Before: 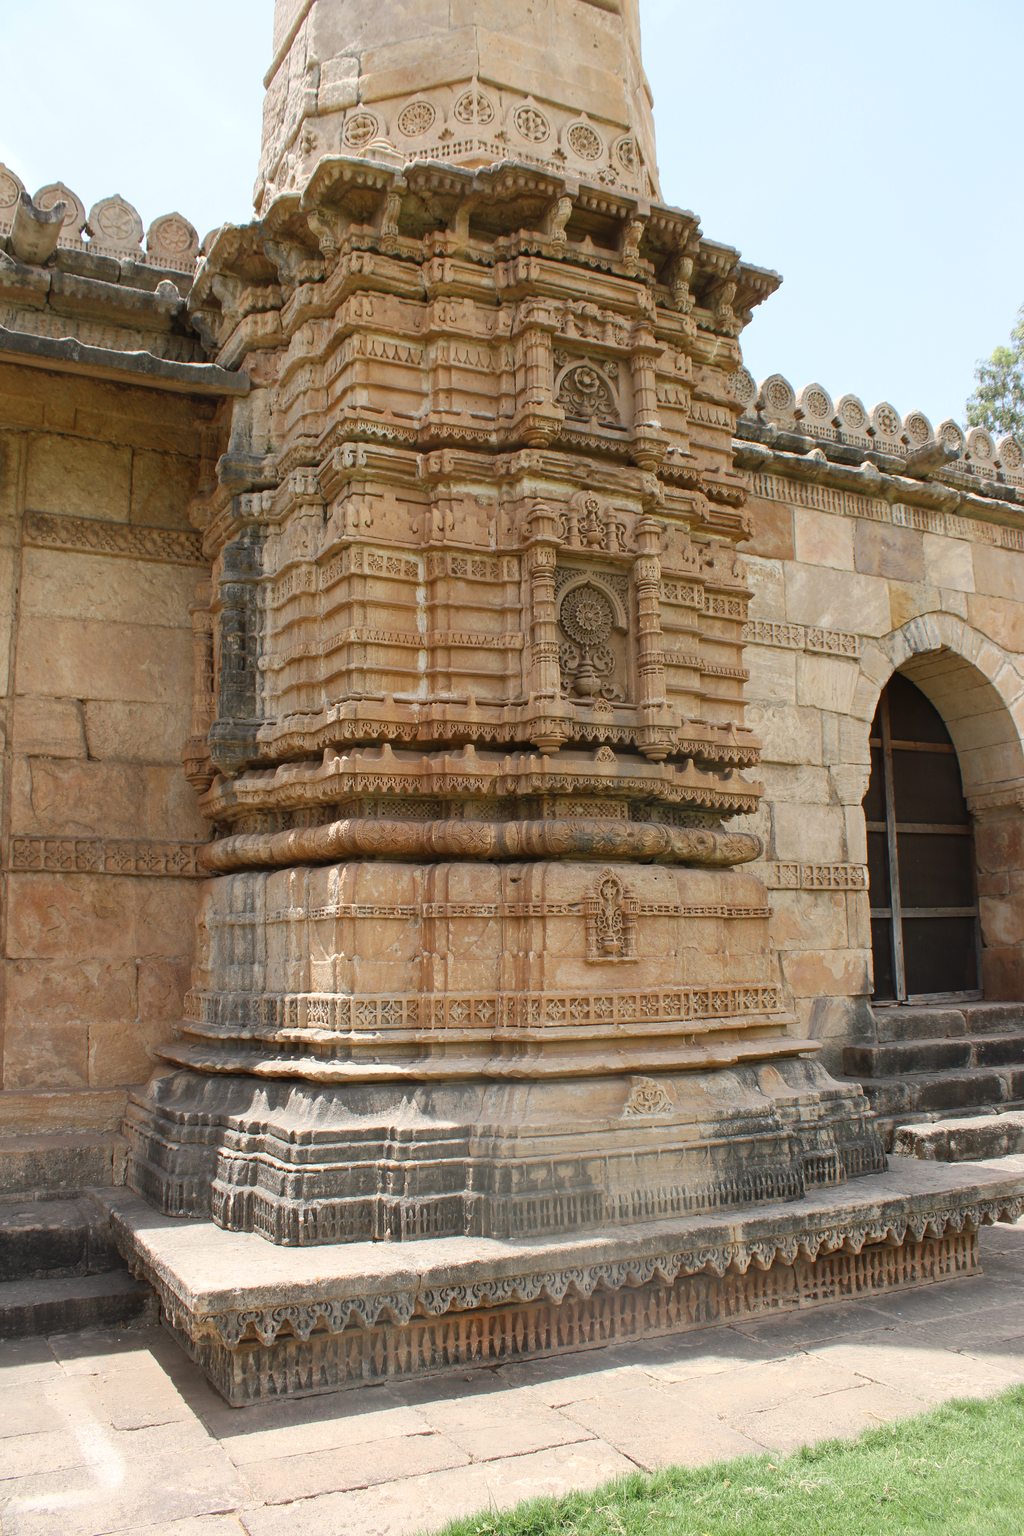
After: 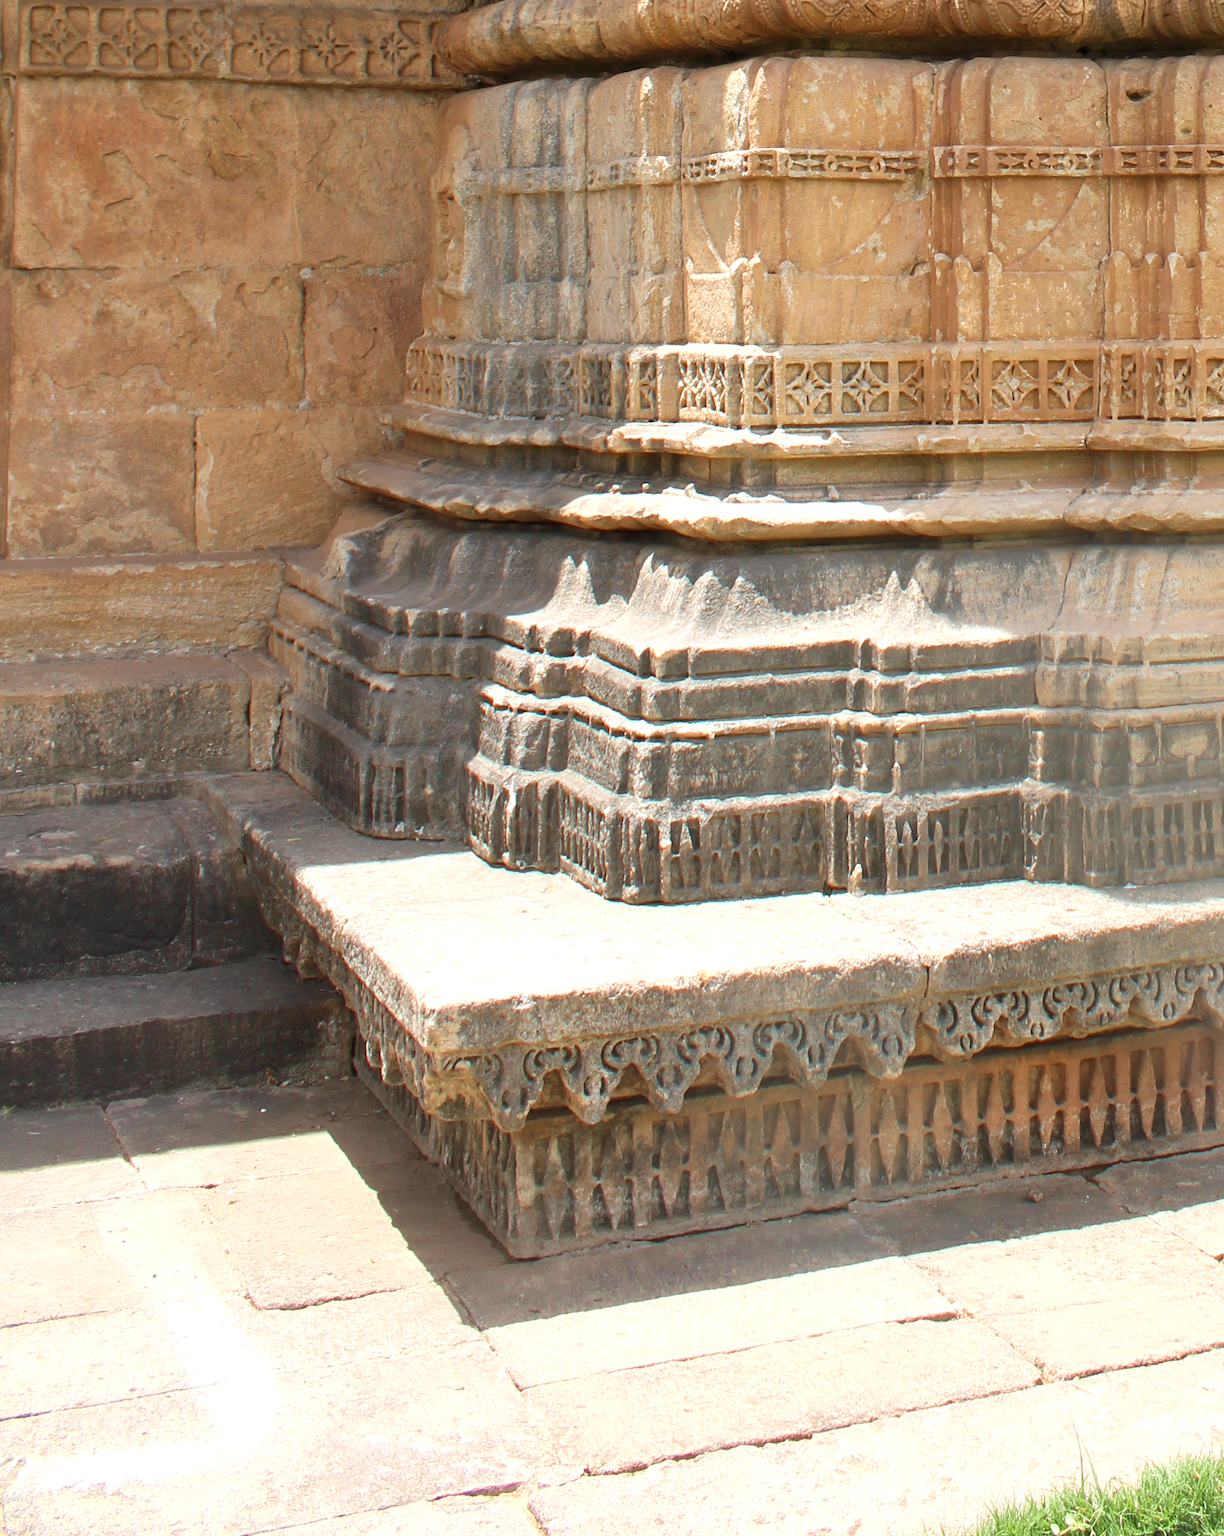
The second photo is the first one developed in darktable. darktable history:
crop and rotate: top 54.506%, right 45.839%, bottom 0.183%
velvia: on, module defaults
exposure: exposure 0.375 EV, compensate highlight preservation false
tone equalizer: -8 EV -1.87 EV, -7 EV -1.18 EV, -6 EV -1.59 EV
